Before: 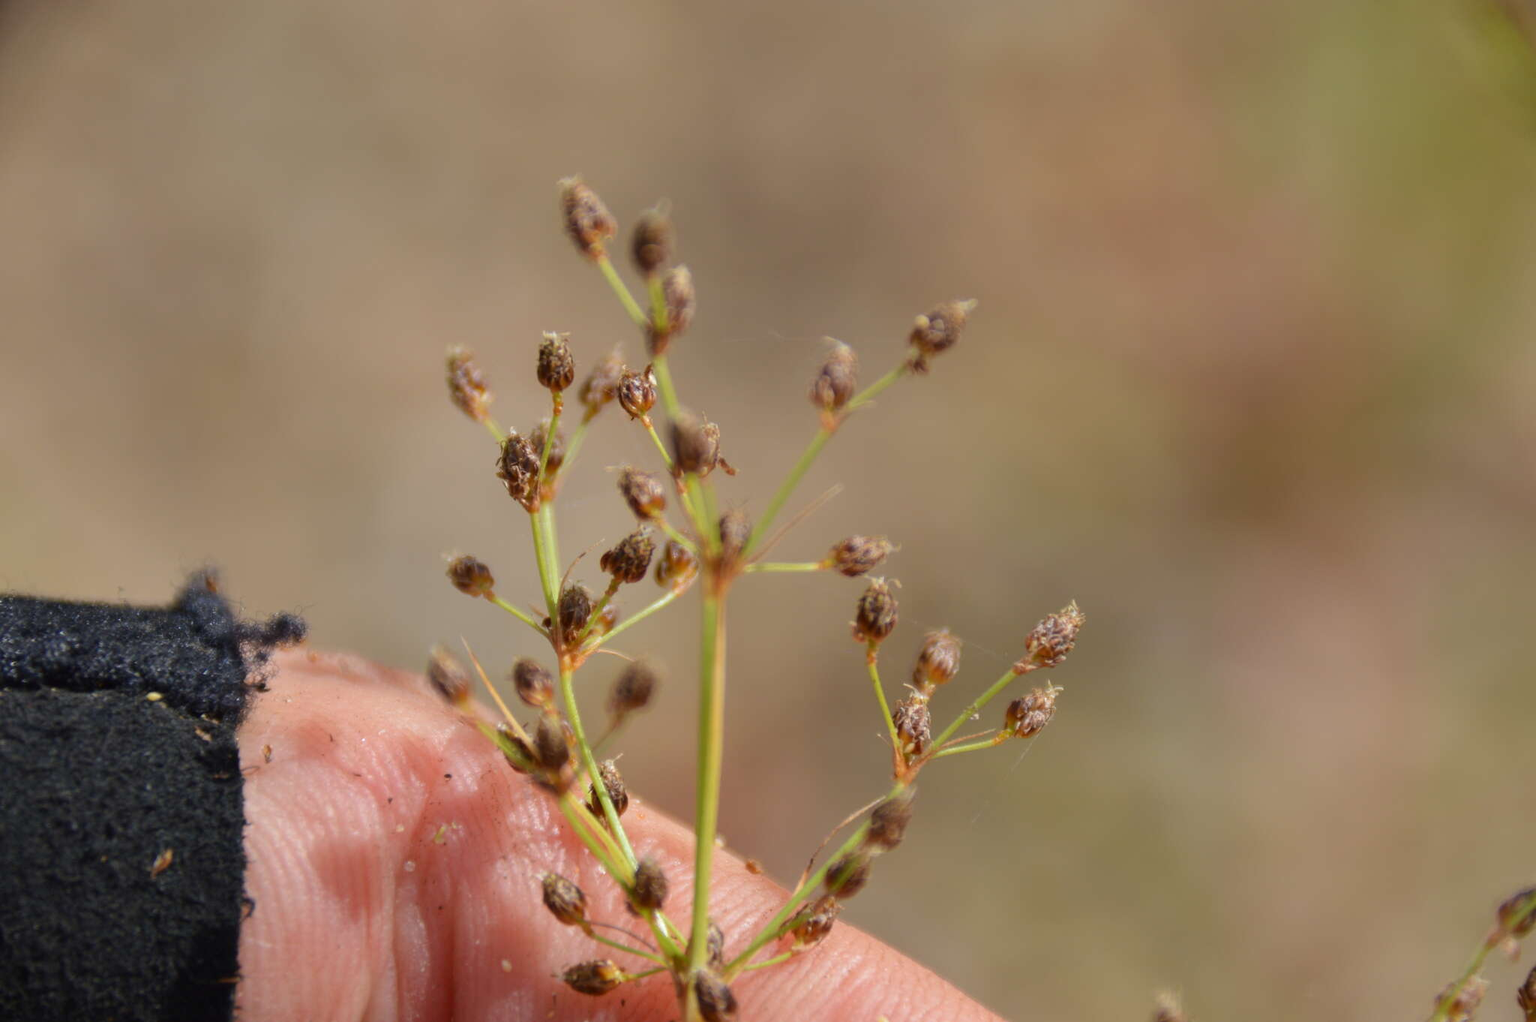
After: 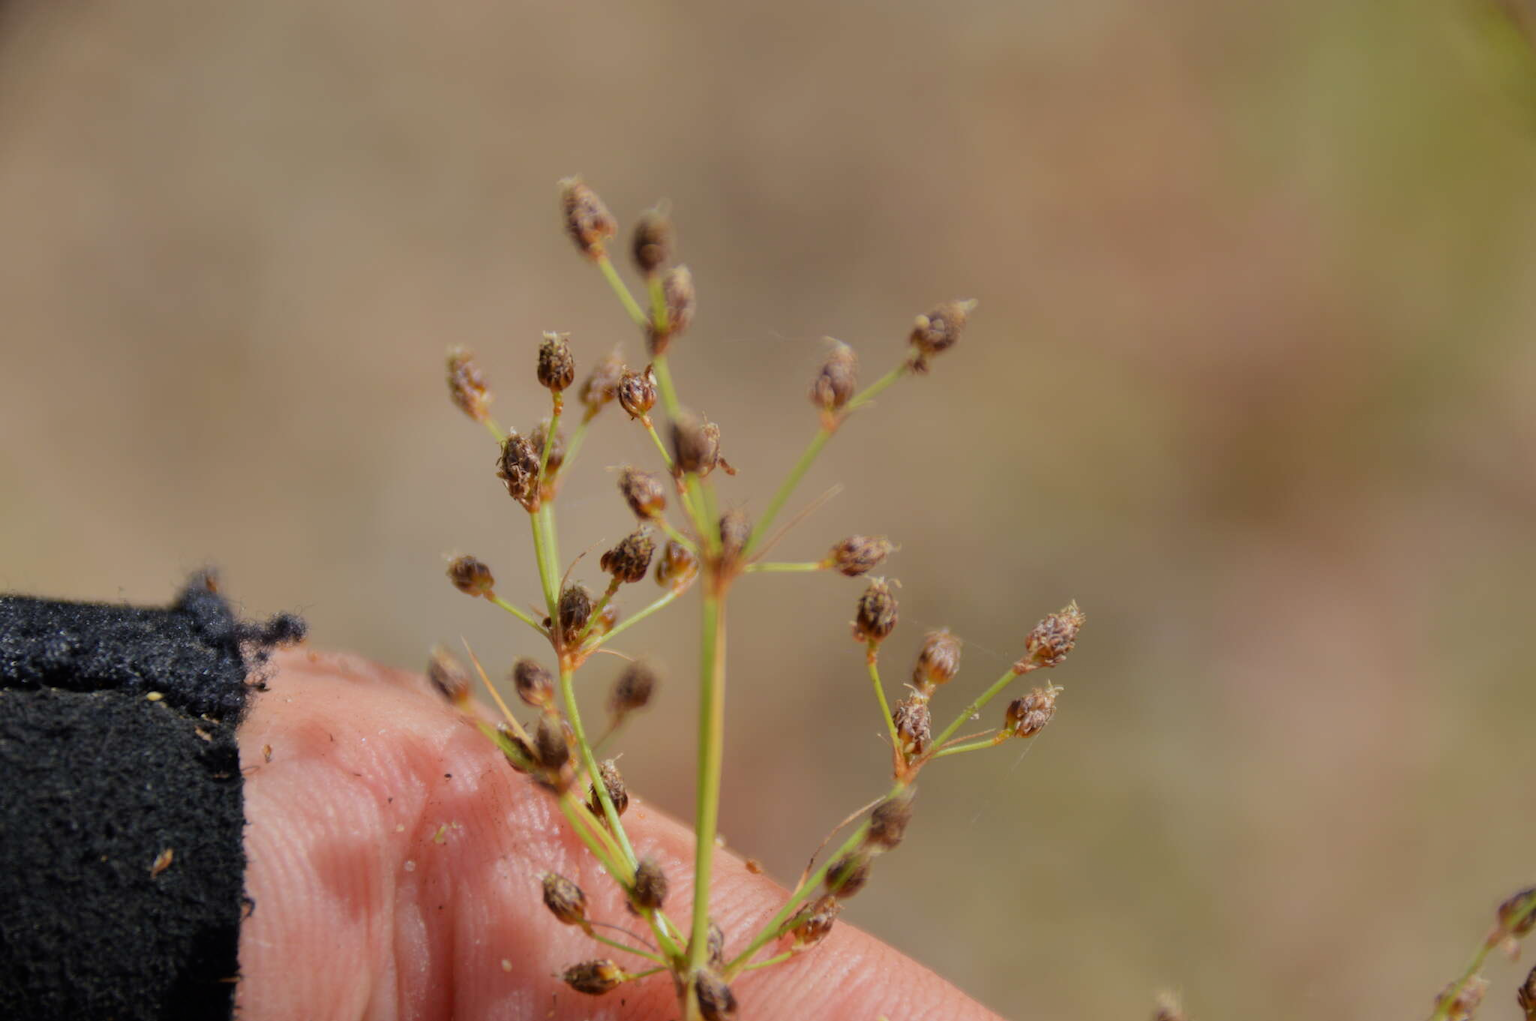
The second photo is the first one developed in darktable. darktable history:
filmic rgb: black relative exposure -8.02 EV, white relative exposure 4.03 EV, hardness 4.12, contrast 0.936, color science v6 (2022), iterations of high-quality reconstruction 0
